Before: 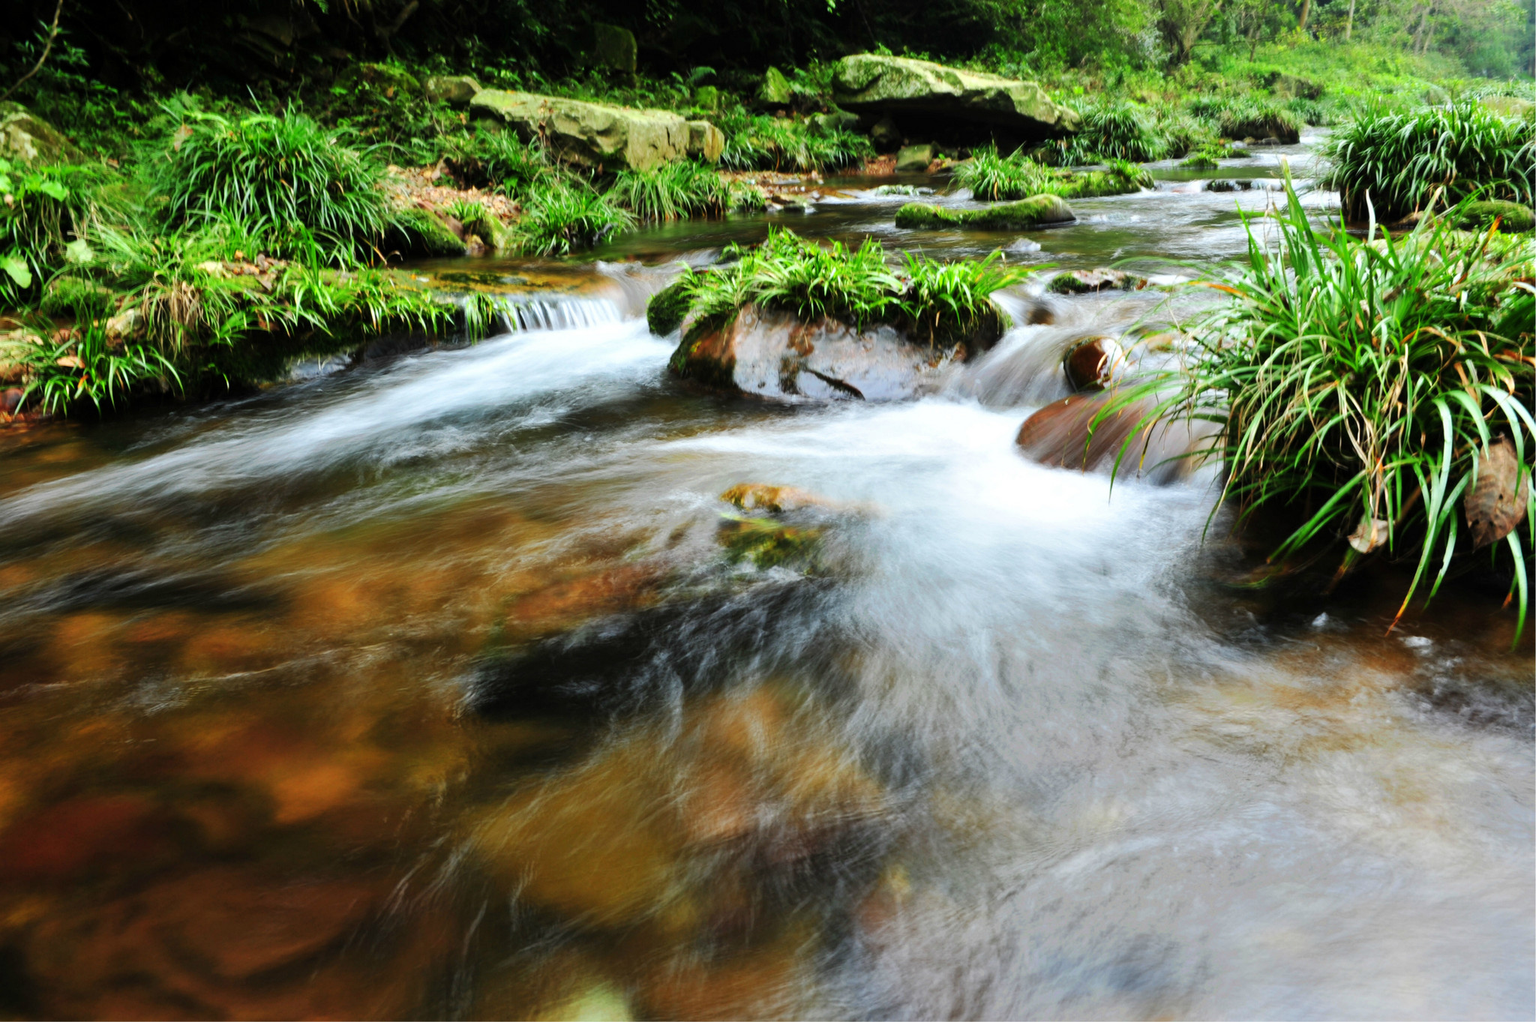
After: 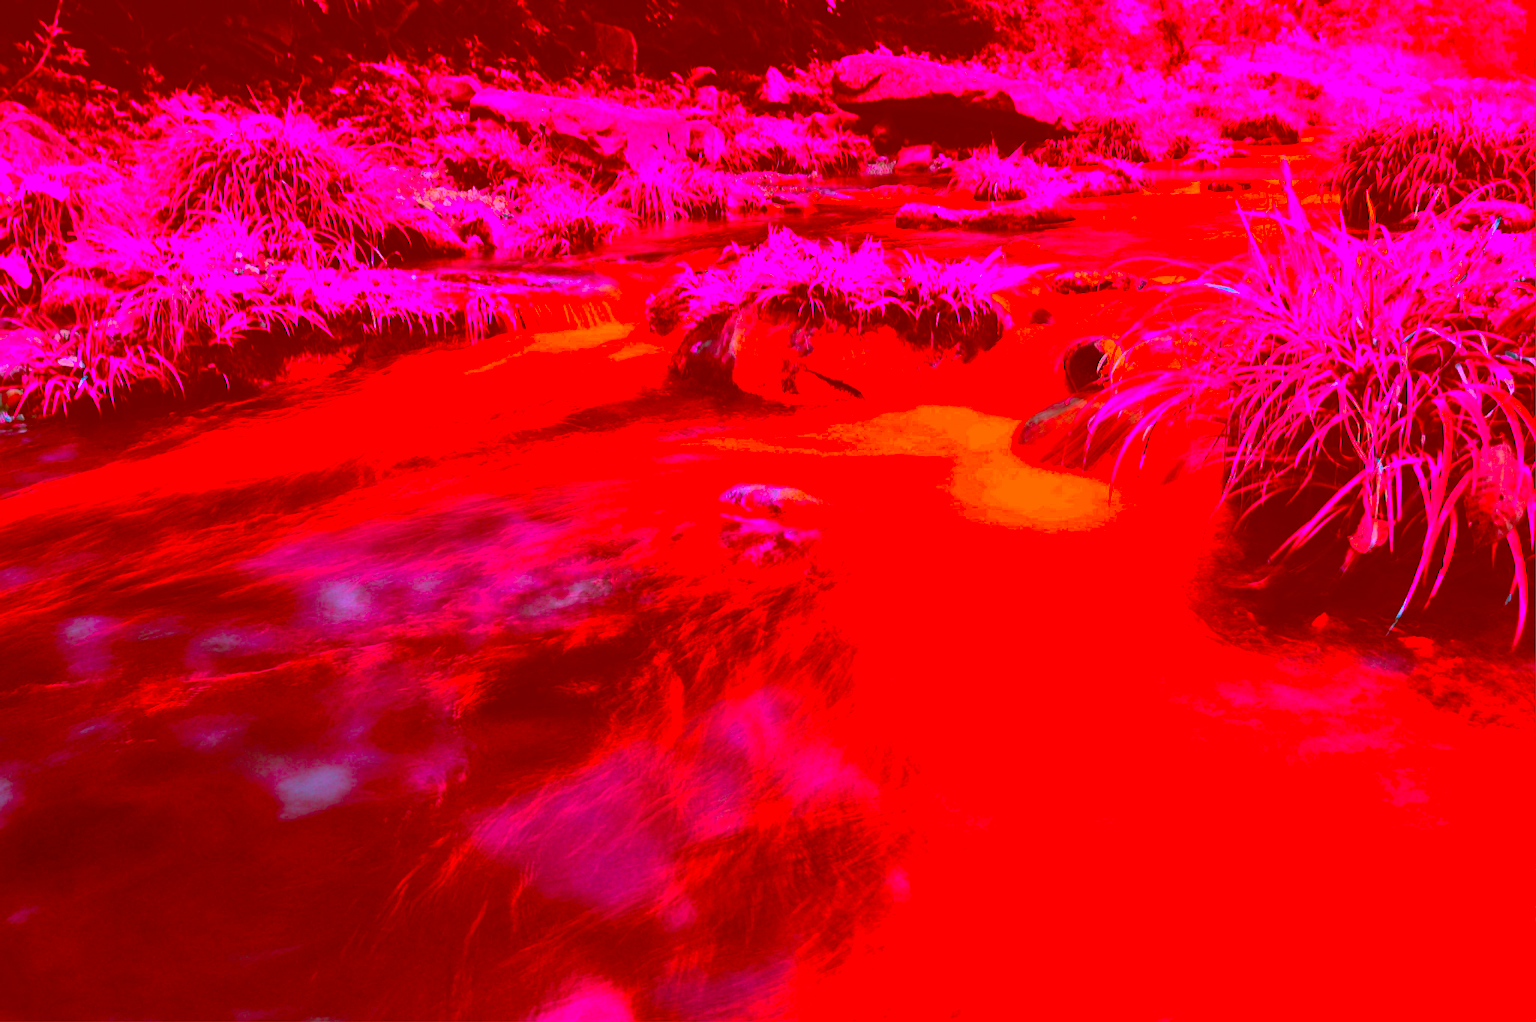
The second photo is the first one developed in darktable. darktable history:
sharpen: amount 0.214
color correction: highlights a* -39.13, highlights b* -39.57, shadows a* -39.63, shadows b* -39.41, saturation -2.99
